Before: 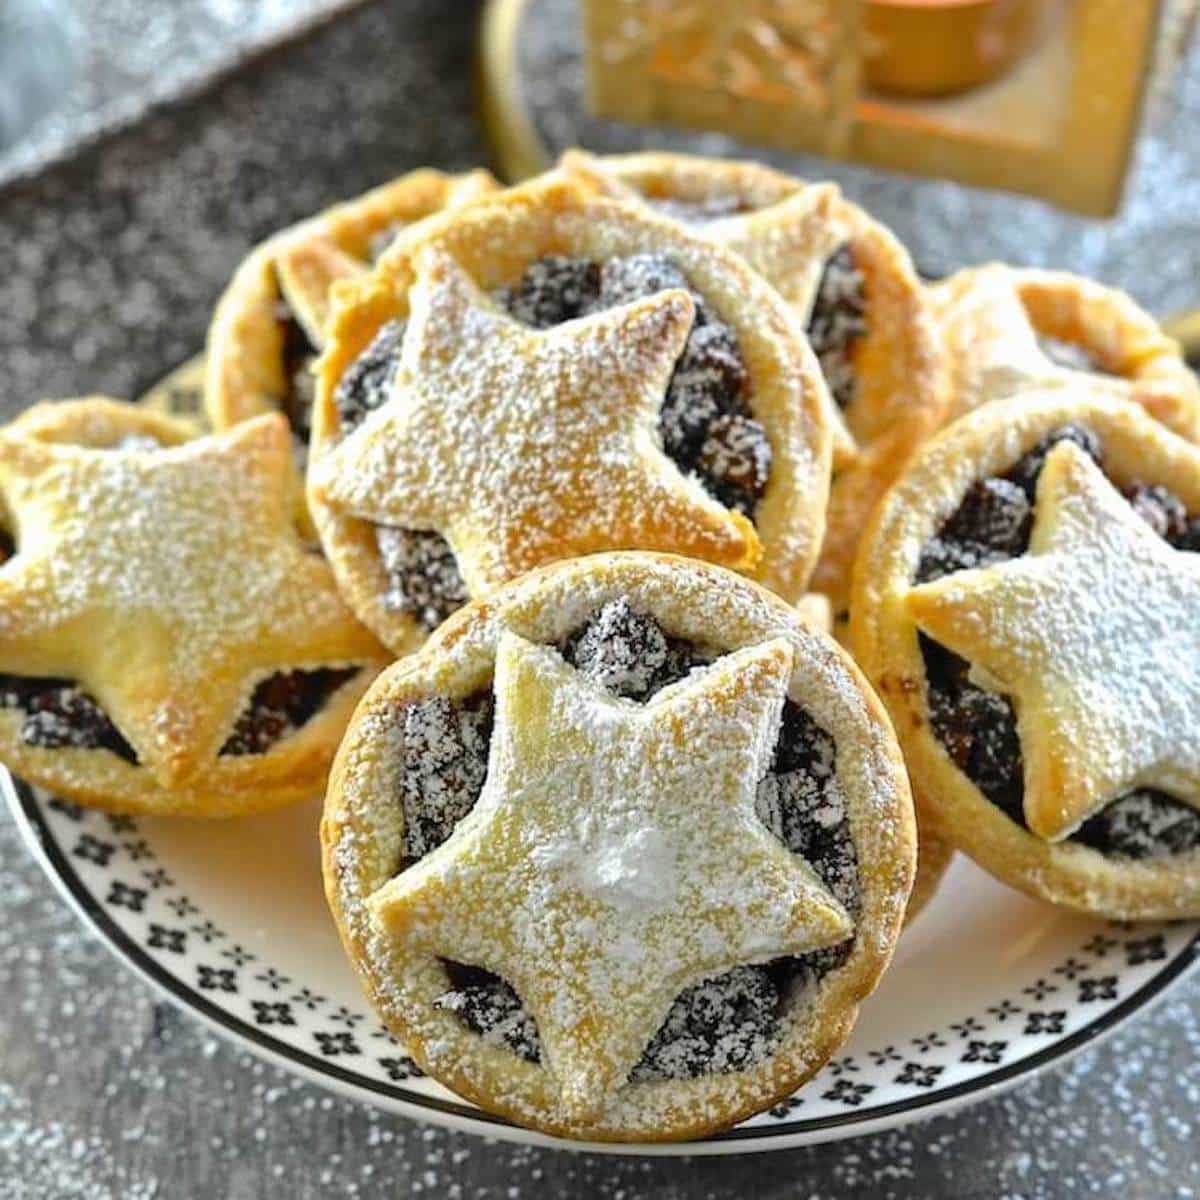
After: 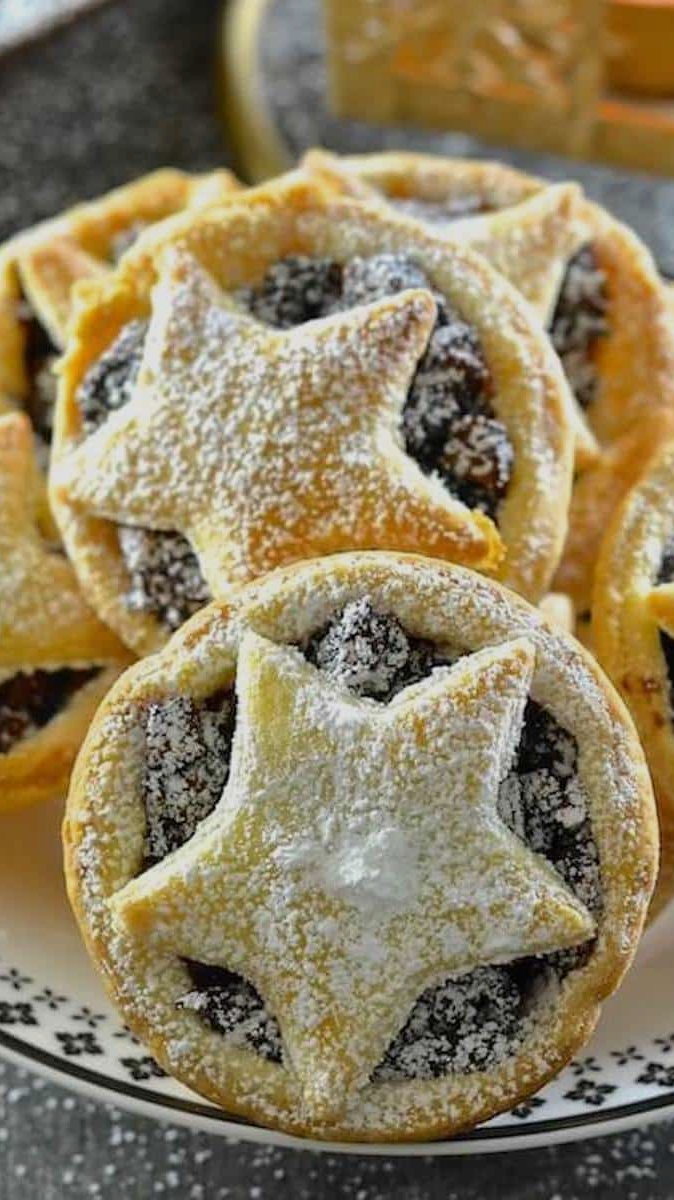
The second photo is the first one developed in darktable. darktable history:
crop: left 21.522%, right 22.256%
exposure: exposure -0.4 EV, compensate highlight preservation false
